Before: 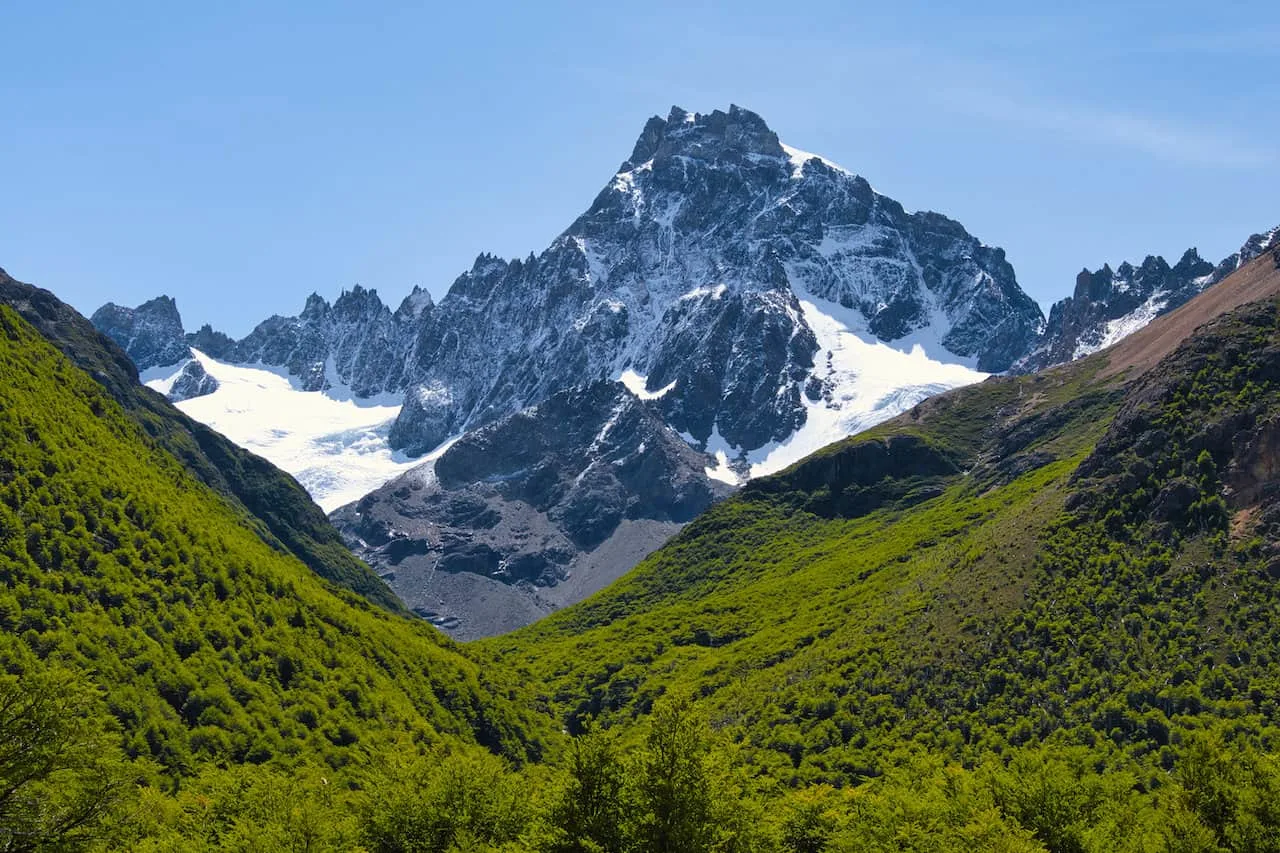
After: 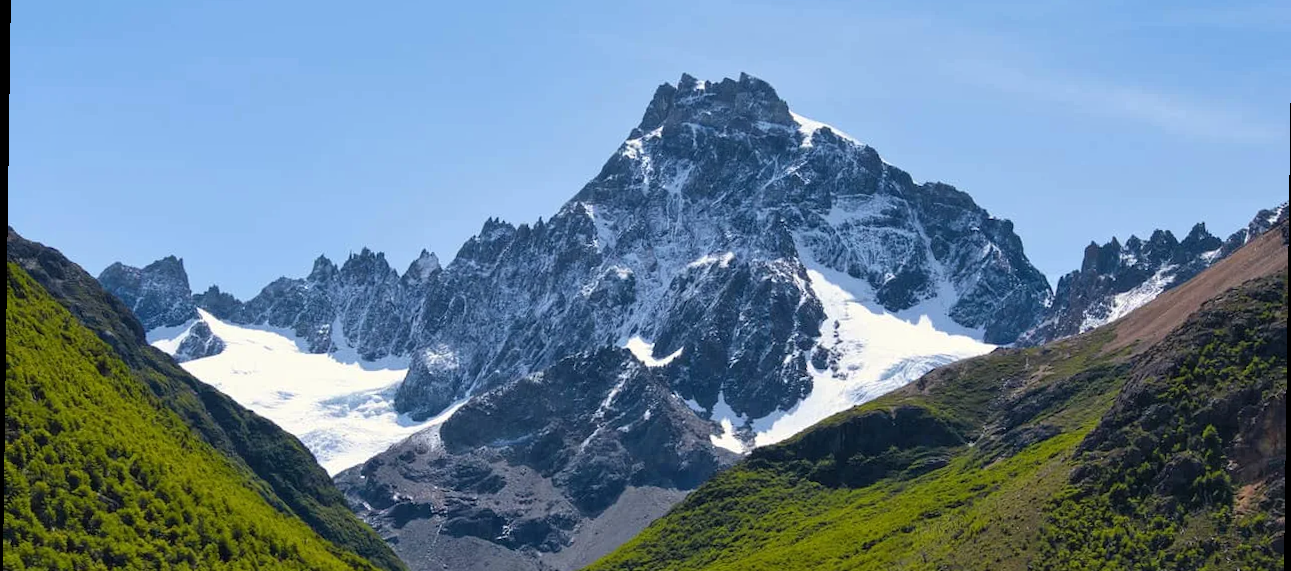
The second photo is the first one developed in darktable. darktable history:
rotate and perspective: rotation 0.8°, automatic cropping off
crop and rotate: top 4.848%, bottom 29.503%
tone equalizer: on, module defaults
